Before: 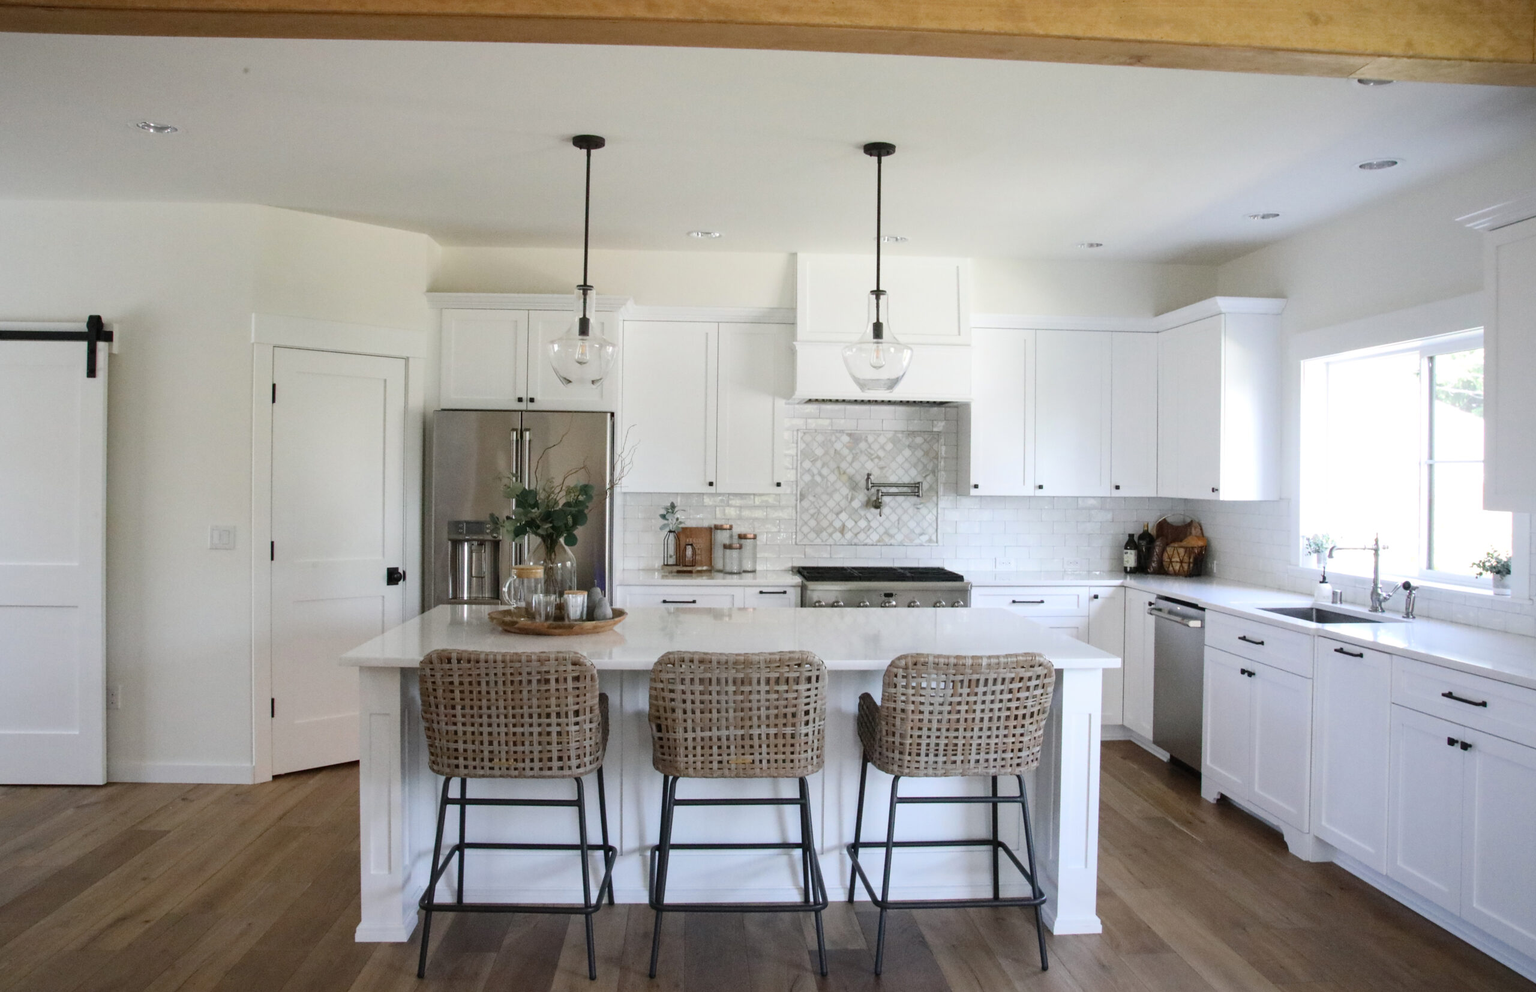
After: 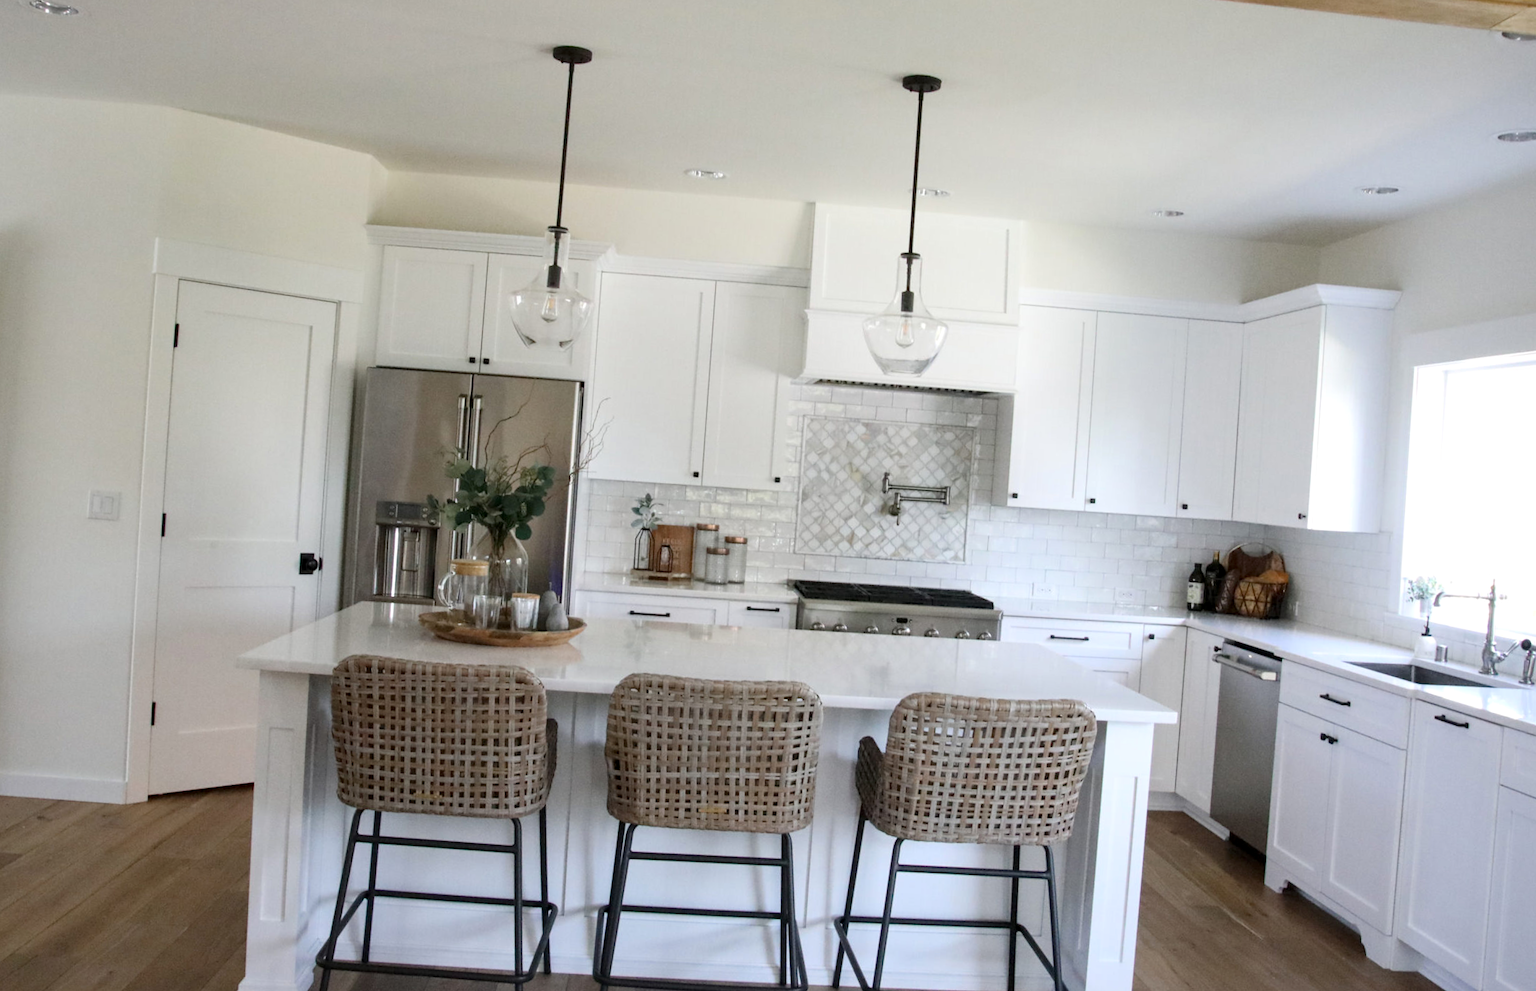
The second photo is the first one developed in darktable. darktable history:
crop and rotate: angle -3.27°, left 5.211%, top 5.211%, right 4.607%, bottom 4.607%
contrast equalizer: octaves 7, y [[0.6 ×6], [0.55 ×6], [0 ×6], [0 ×6], [0 ×6]], mix 0.15
